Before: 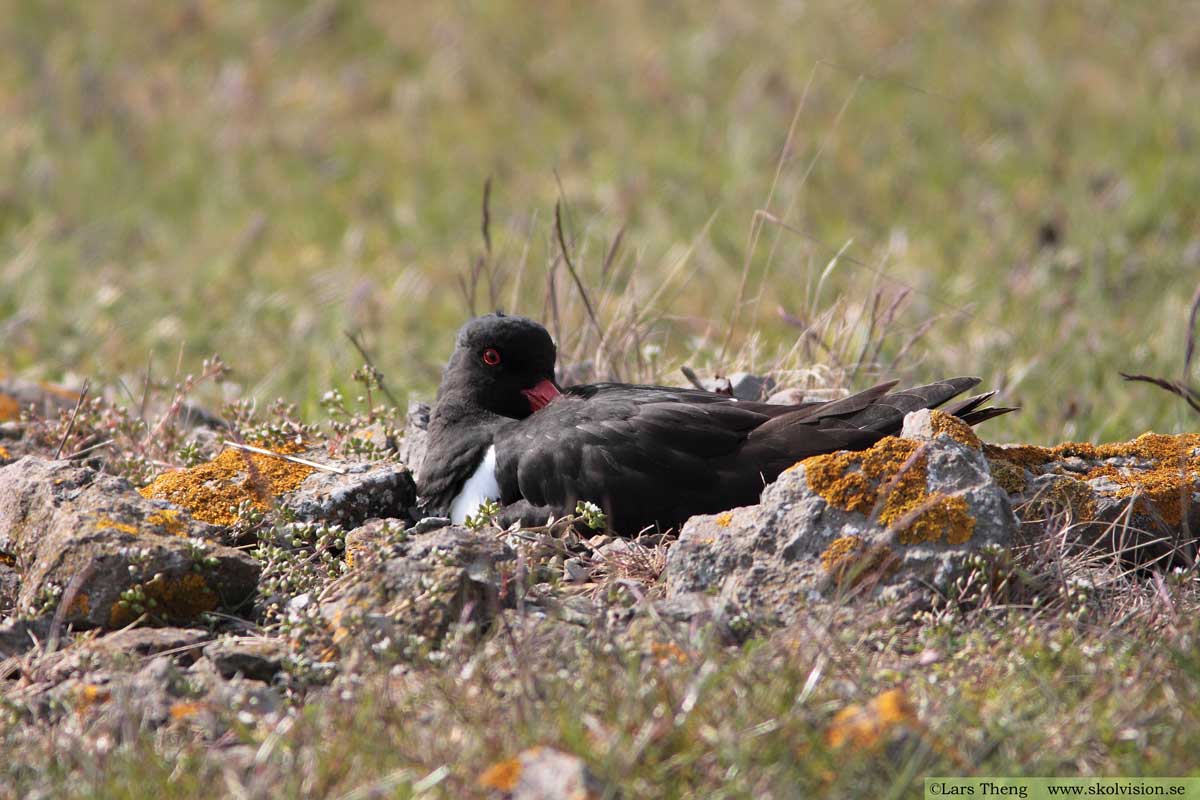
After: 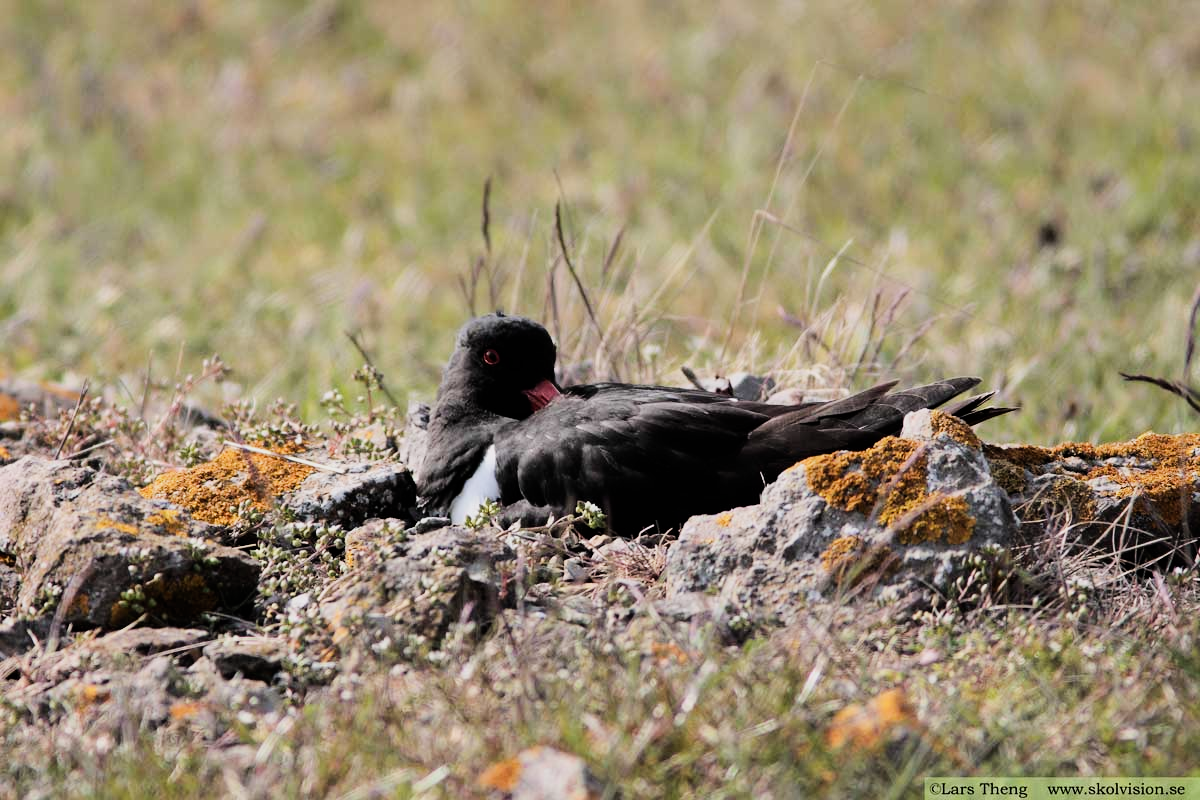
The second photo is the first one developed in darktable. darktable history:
tone equalizer: -8 EV -0.75 EV, -7 EV -0.7 EV, -6 EV -0.6 EV, -5 EV -0.4 EV, -3 EV 0.4 EV, -2 EV 0.6 EV, -1 EV 0.7 EV, +0 EV 0.75 EV, edges refinement/feathering 500, mask exposure compensation -1.57 EV, preserve details no
filmic rgb: black relative exposure -7.65 EV, white relative exposure 4.56 EV, hardness 3.61
